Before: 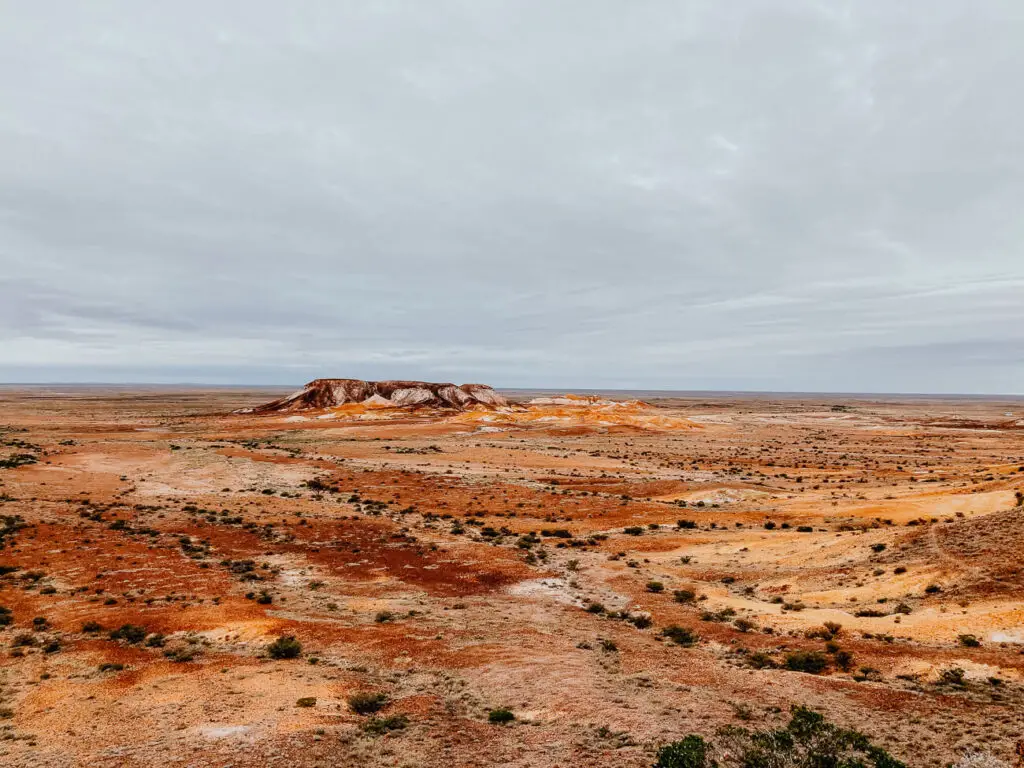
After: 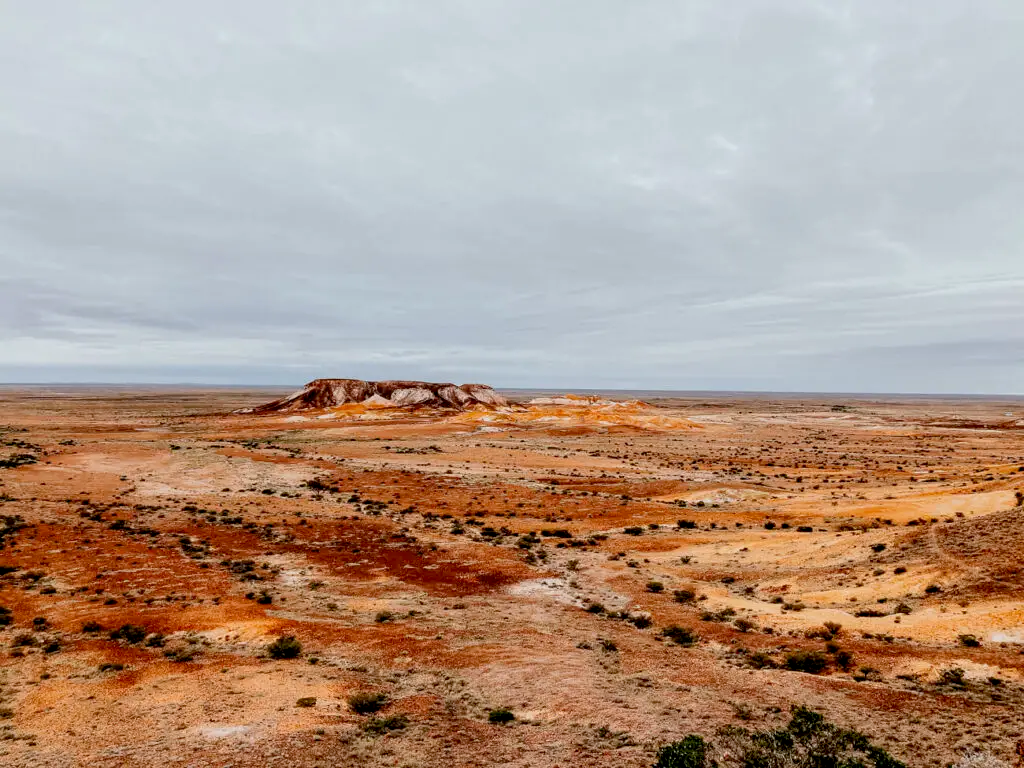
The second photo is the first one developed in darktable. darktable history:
exposure: black level correction 0.009, exposure 0.017 EV, compensate highlight preservation false
